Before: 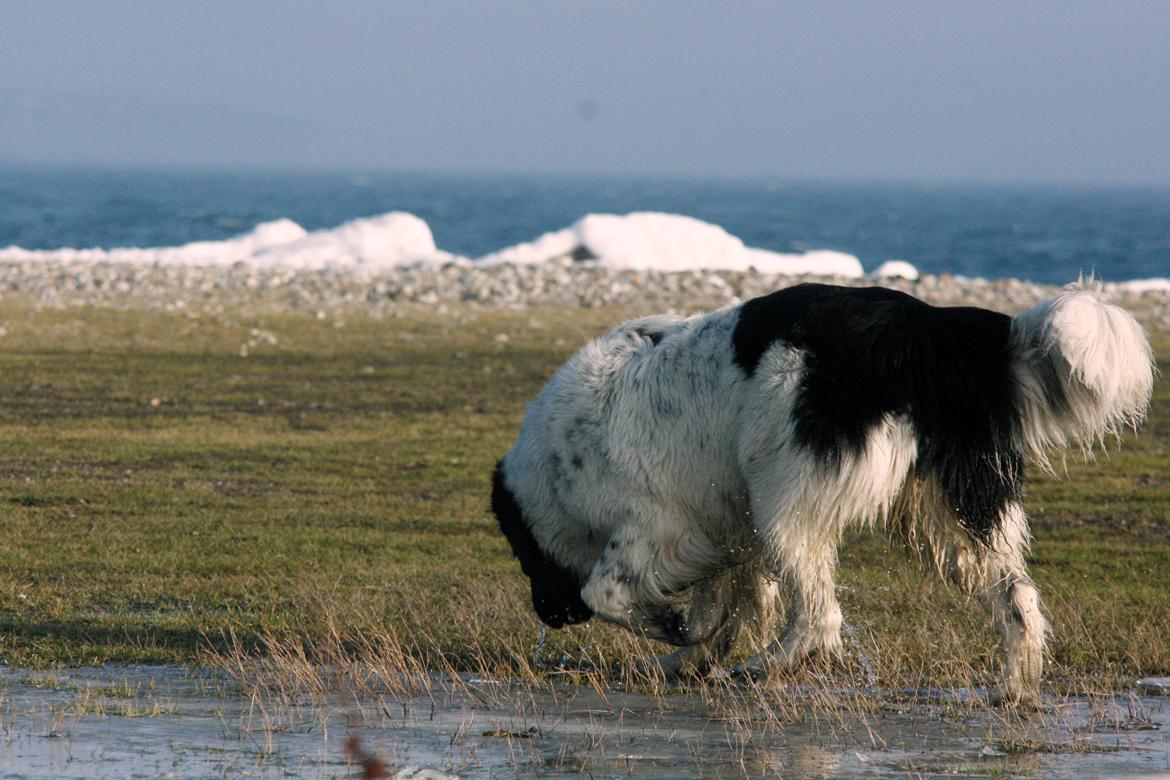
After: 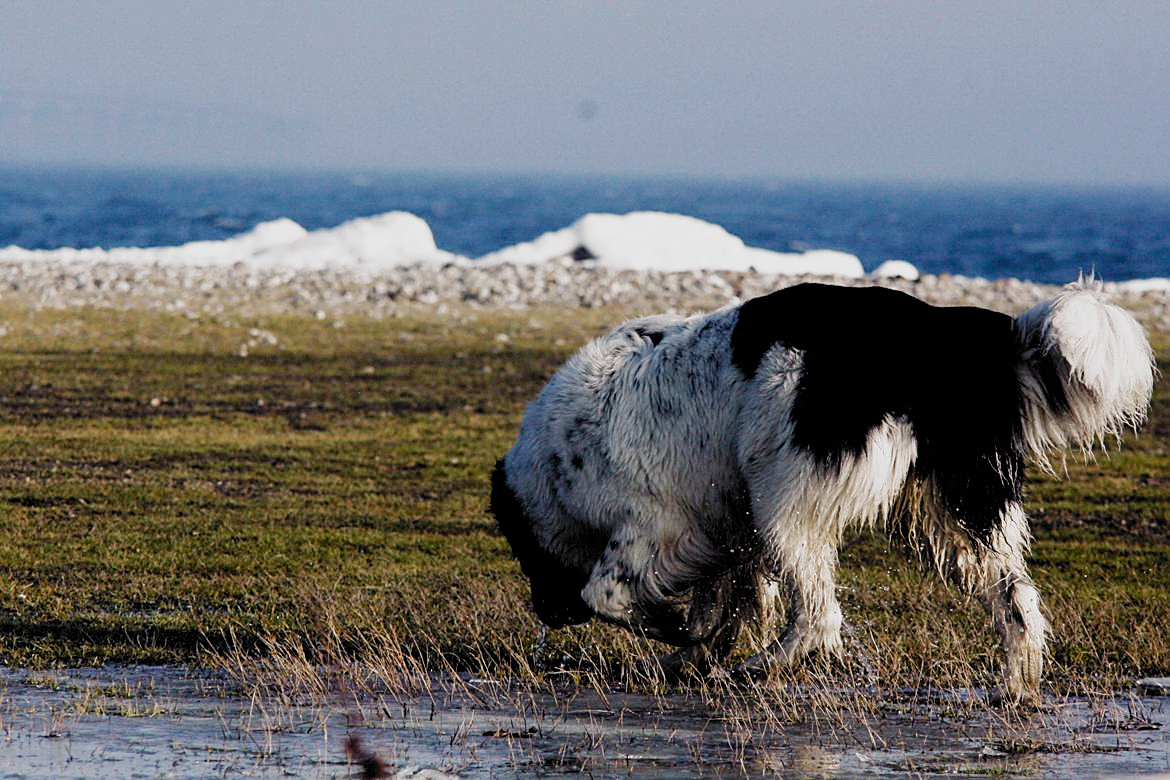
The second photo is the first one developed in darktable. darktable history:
color balance rgb: shadows lift › luminance -21.568%, shadows lift › chroma 8.865%, shadows lift › hue 284.38°, perceptual saturation grading › global saturation 0.072%, global vibrance 0.351%
filmic rgb: black relative exposure -5.14 EV, white relative exposure 3.99 EV, threshold 5.98 EV, hardness 2.88, contrast 1.394, highlights saturation mix -29.69%, add noise in highlights 0, preserve chrominance no, color science v3 (2019), use custom middle-gray values true, contrast in highlights soft, enable highlight reconstruction true
sharpen: on, module defaults
